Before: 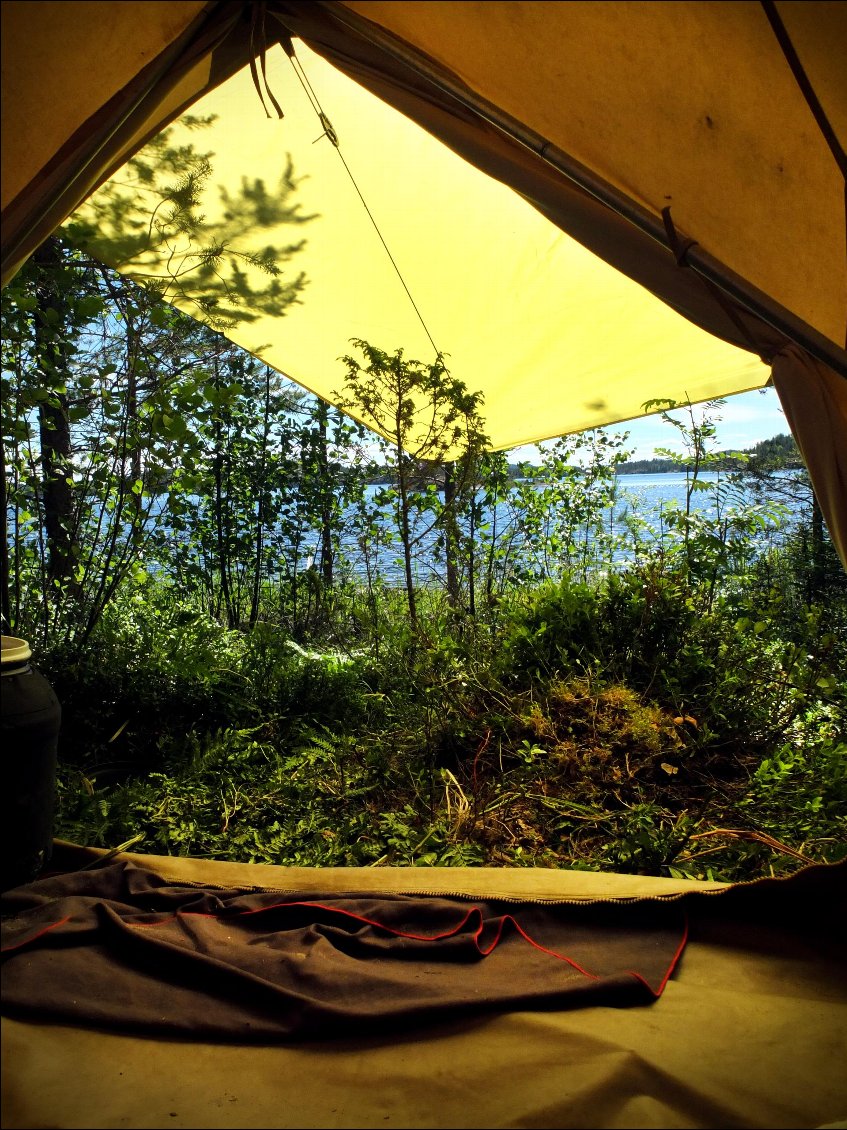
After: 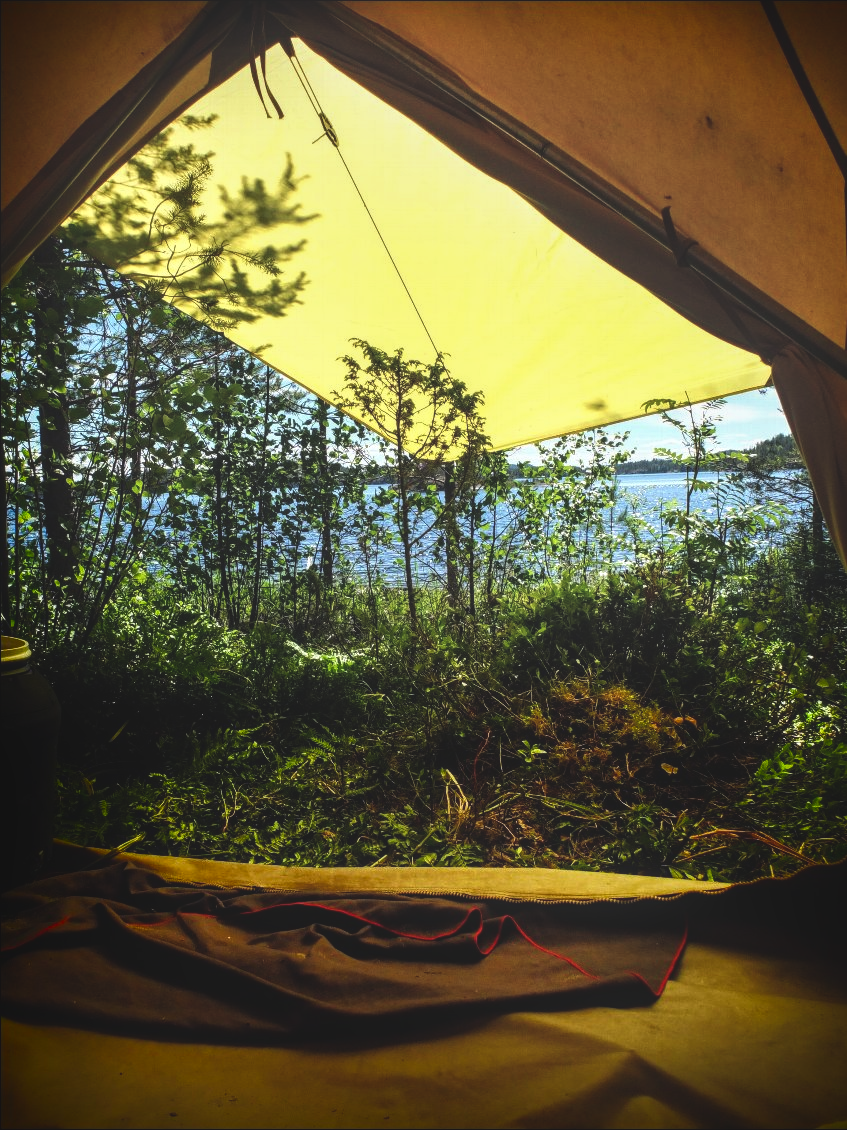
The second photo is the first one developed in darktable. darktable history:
shadows and highlights: shadows -69.96, highlights 36.63, soften with gaussian
exposure: black level correction -0.022, exposure -0.034 EV, compensate exposure bias true, compensate highlight preservation false
local contrast: detail 130%
